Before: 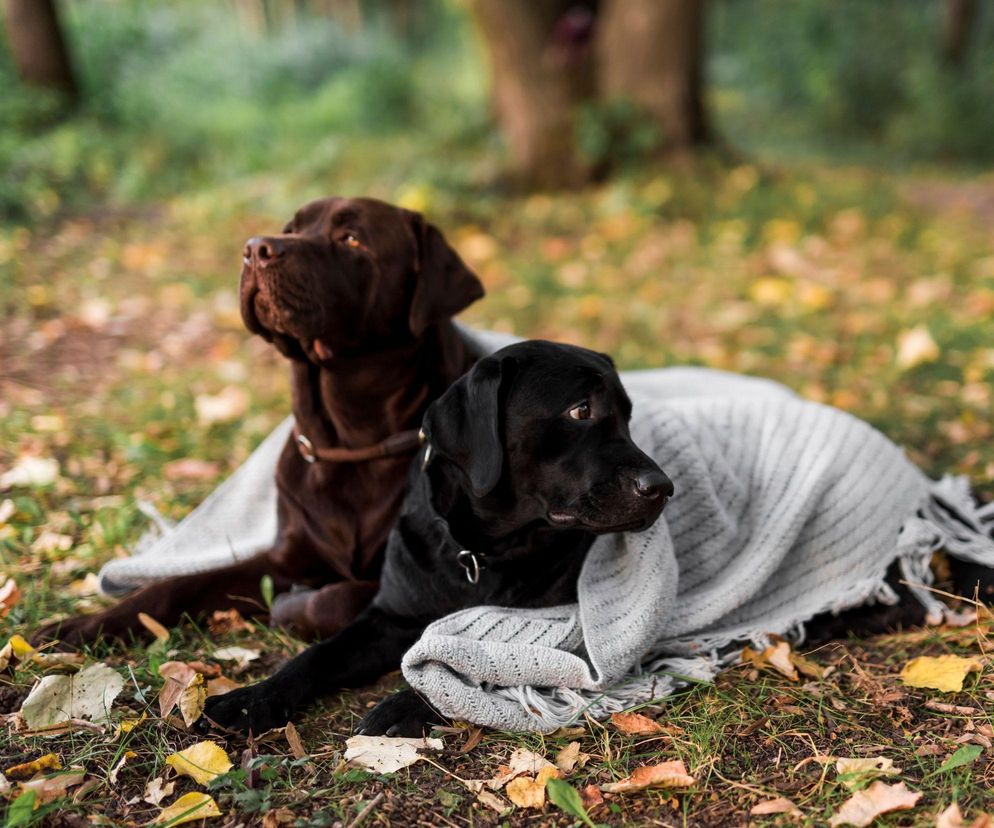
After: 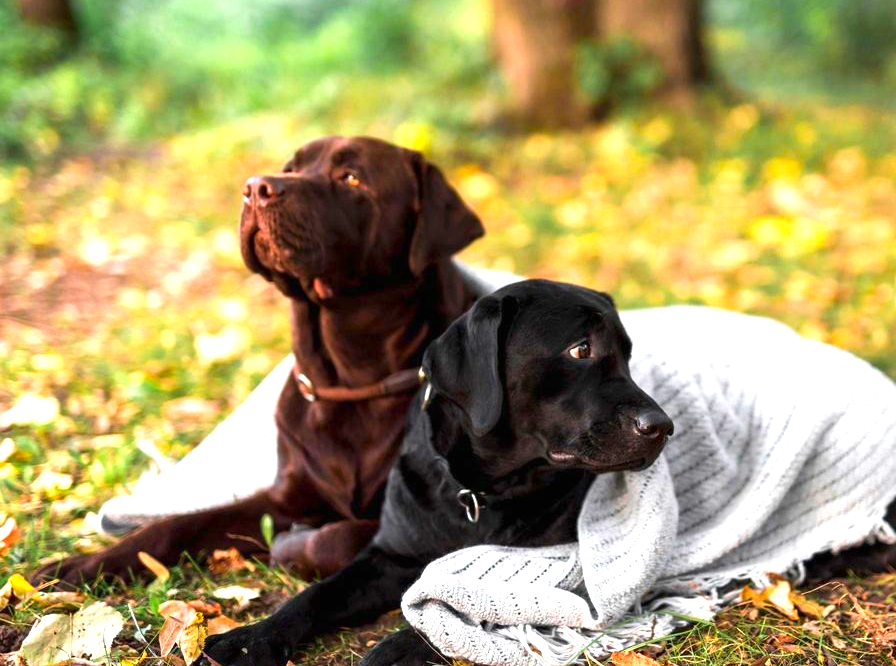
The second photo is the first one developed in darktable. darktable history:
crop: top 7.412%, right 9.838%, bottom 12.101%
color correction: highlights b* 0.035, saturation 1.31
exposure: black level correction 0, exposure 1.2 EV, compensate exposure bias true, compensate highlight preservation false
